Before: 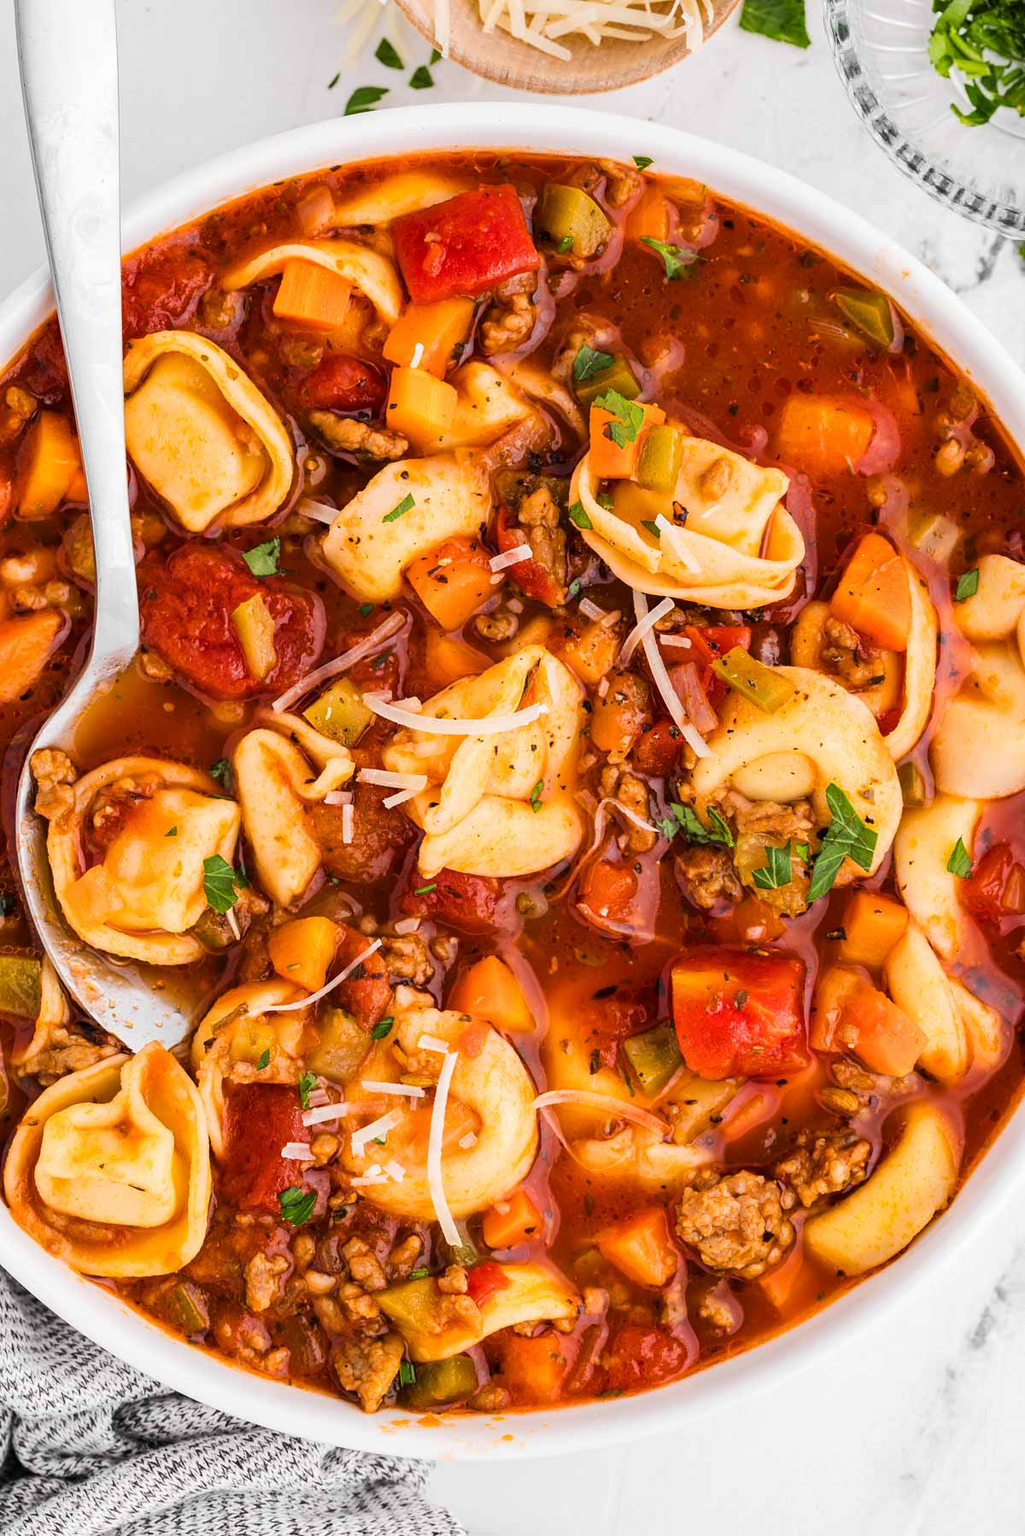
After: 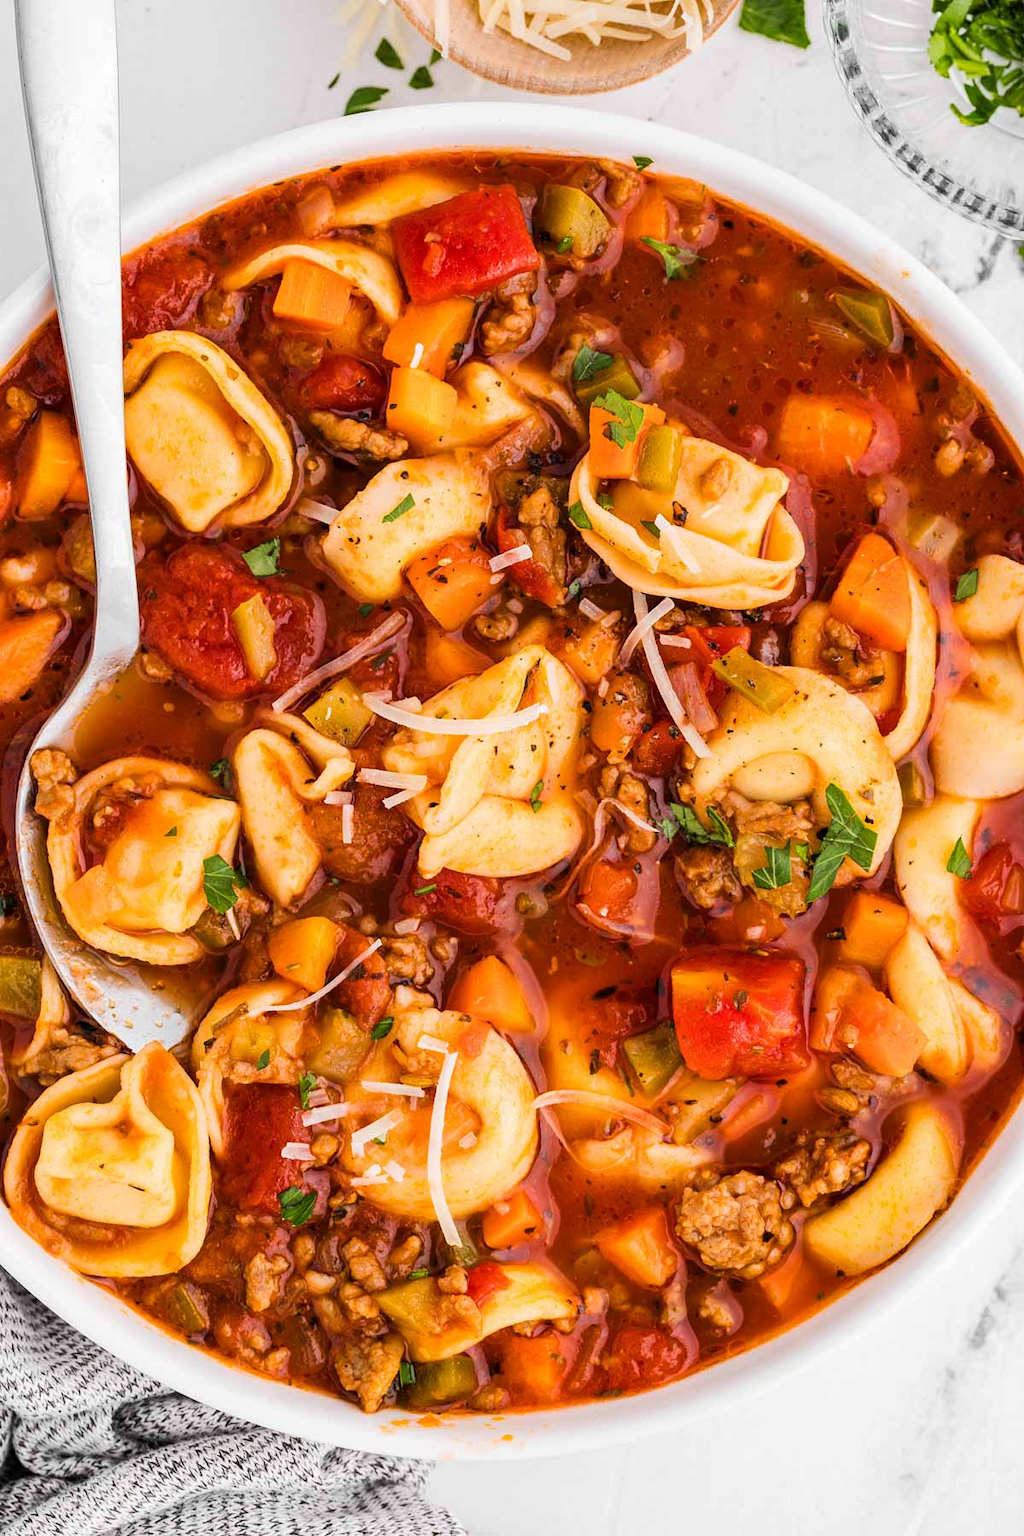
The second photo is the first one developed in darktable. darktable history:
tone equalizer: -8 EV -0.544 EV, edges refinement/feathering 500, mask exposure compensation -1.57 EV, preserve details no
